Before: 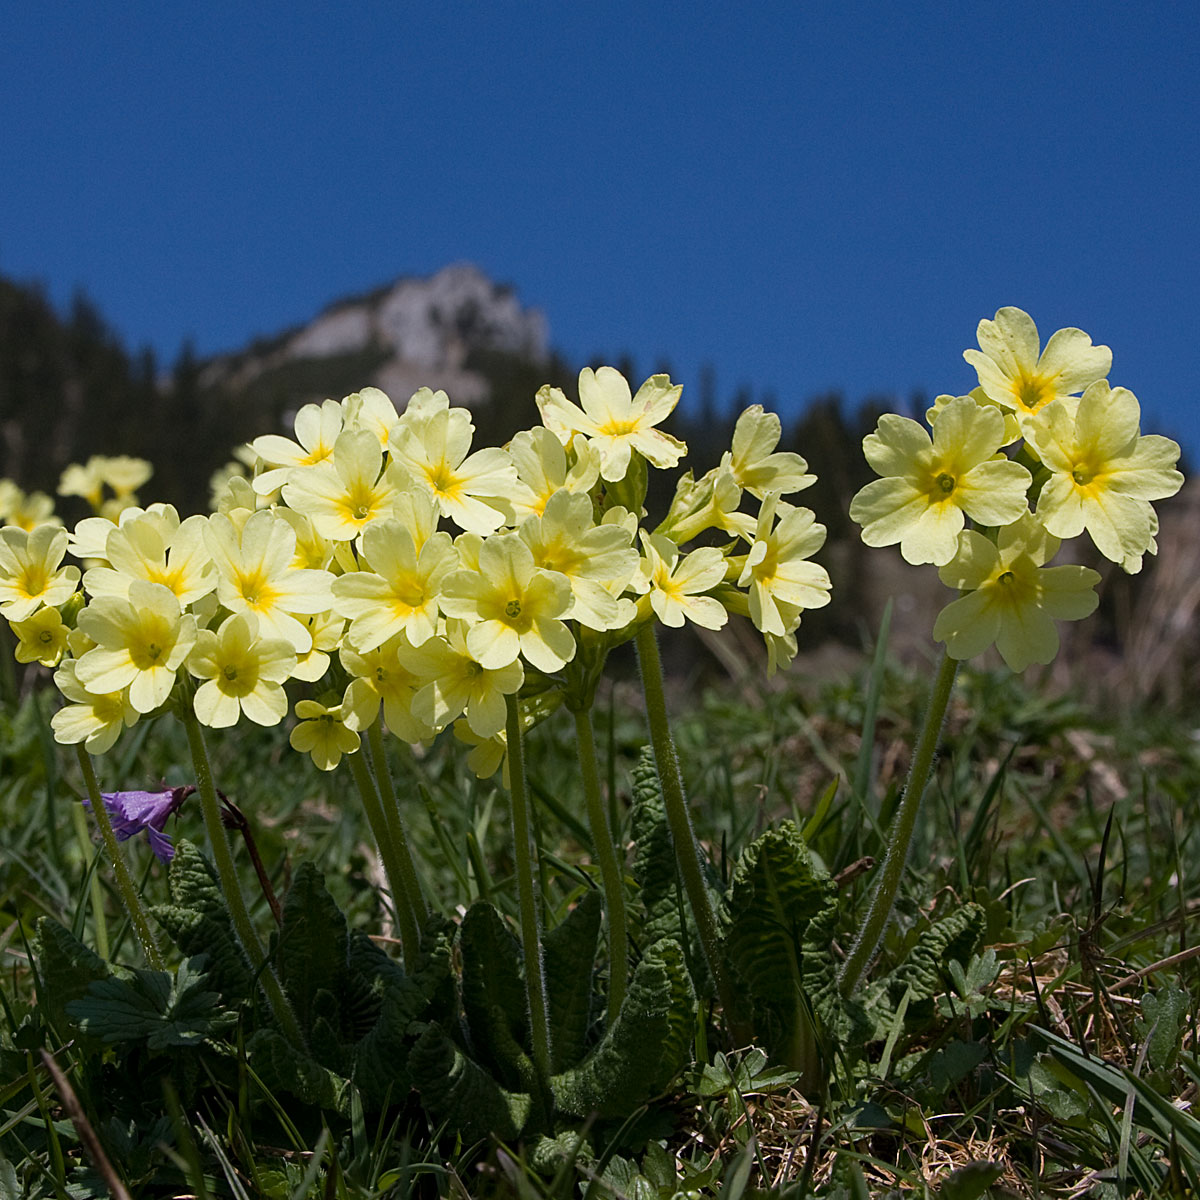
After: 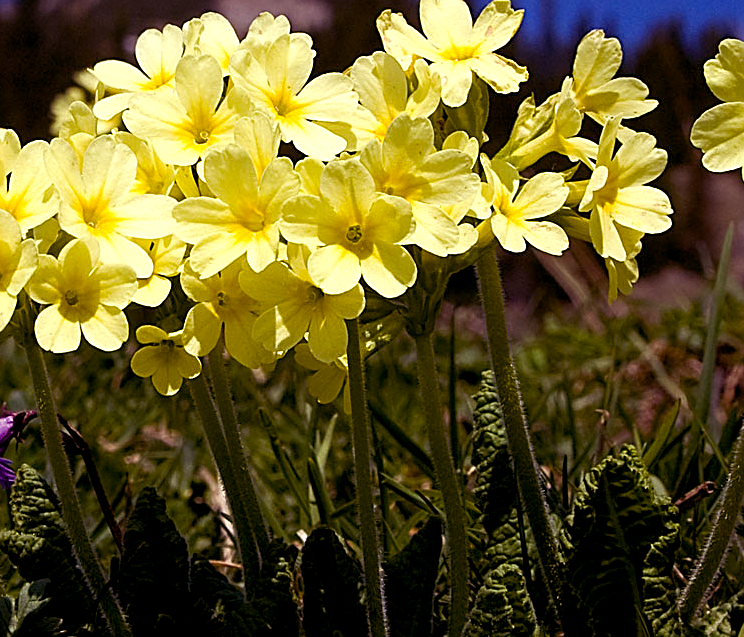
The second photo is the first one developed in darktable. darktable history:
crop: left 13.312%, top 31.28%, right 24.627%, bottom 15.582%
color balance rgb: shadows lift › luminance -21.66%, shadows lift › chroma 8.98%, shadows lift › hue 283.37°, power › chroma 1.55%, power › hue 25.59°, highlights gain › luminance 6.08%, highlights gain › chroma 2.55%, highlights gain › hue 90°, global offset › luminance -0.87%, perceptual saturation grading › global saturation 27.49%, perceptual saturation grading › highlights -28.39%, perceptual saturation grading › mid-tones 15.22%, perceptual saturation grading › shadows 33.98%, perceptual brilliance grading › highlights 10%, perceptual brilliance grading › mid-tones 5%
sharpen: on, module defaults
